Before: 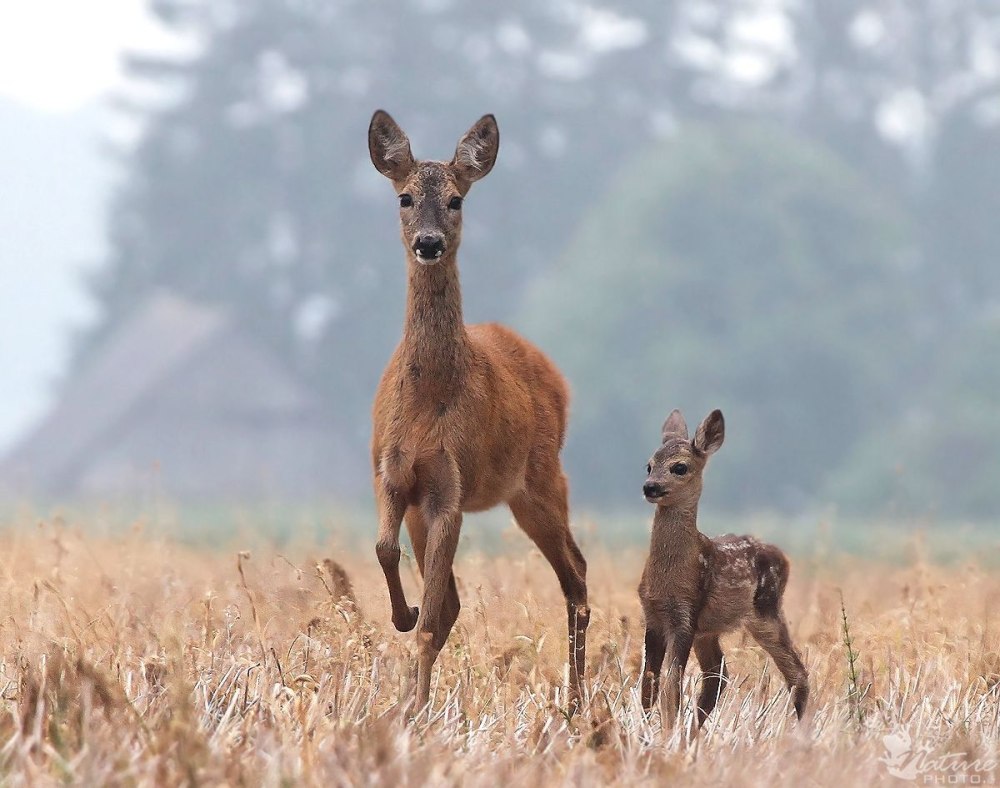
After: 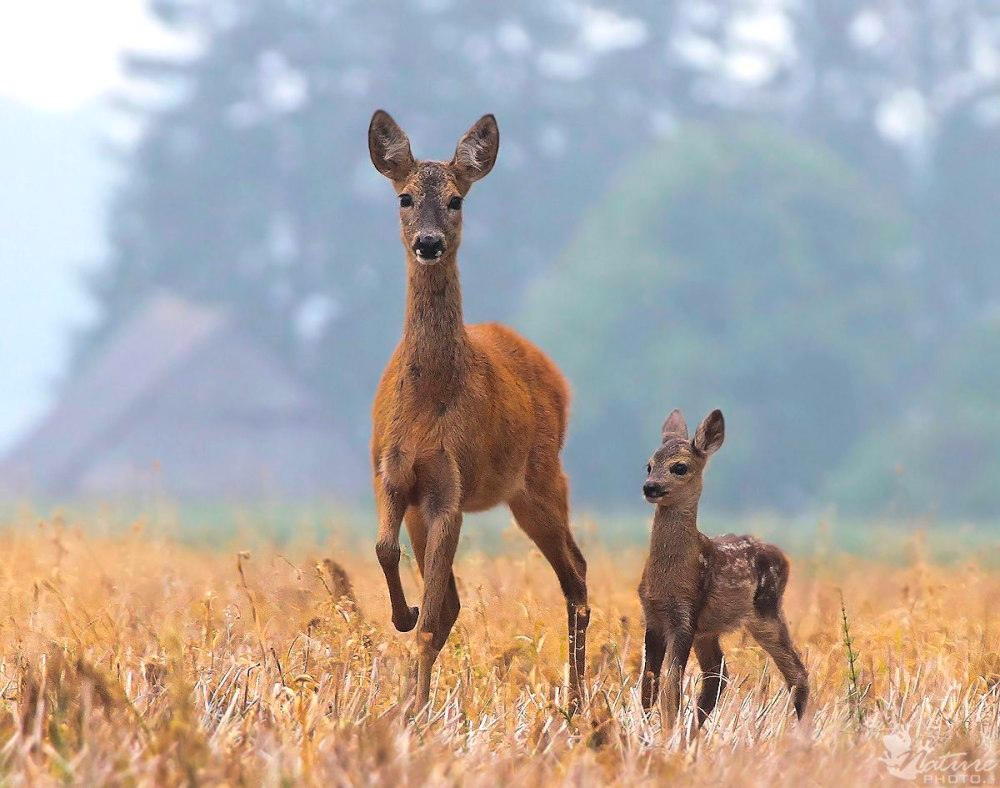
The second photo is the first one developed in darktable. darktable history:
color balance rgb: linear chroma grading › shadows -39.876%, linear chroma grading › highlights 40.285%, linear chroma grading › global chroma 45.296%, linear chroma grading › mid-tones -29.565%, perceptual saturation grading › global saturation 0.263%
exposure: compensate highlight preservation false
